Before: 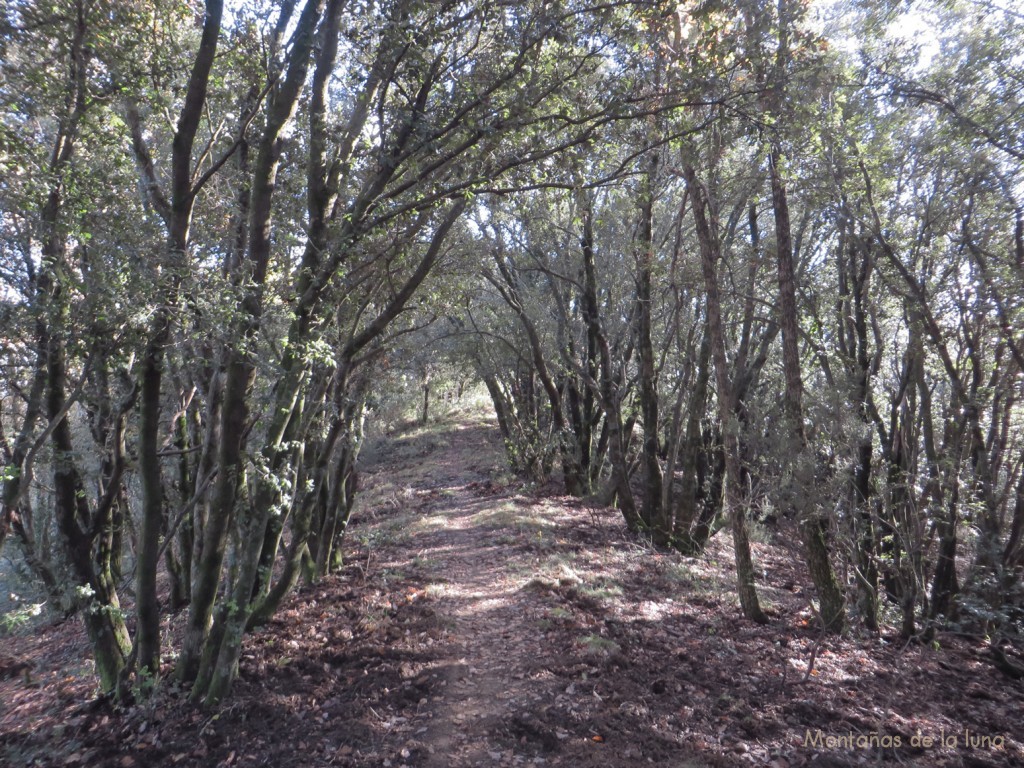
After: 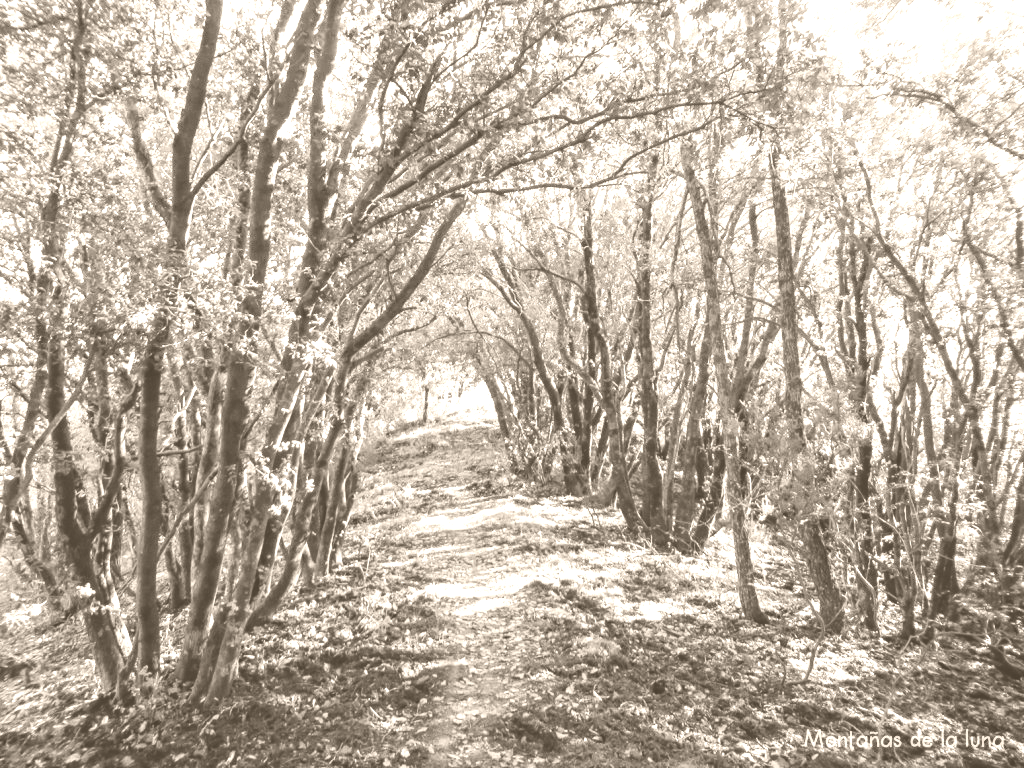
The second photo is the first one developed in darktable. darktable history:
haze removal: strength 0.12, distance 0.25, compatibility mode true, adaptive false
tone curve: curves: ch0 [(0, 0) (0.11, 0.081) (0.256, 0.259) (0.398, 0.475) (0.498, 0.611) (0.65, 0.757) (0.835, 0.883) (1, 0.961)]; ch1 [(0, 0) (0.346, 0.307) (0.408, 0.369) (0.453, 0.457) (0.482, 0.479) (0.502, 0.498) (0.521, 0.51) (0.553, 0.554) (0.618, 0.65) (0.693, 0.727) (1, 1)]; ch2 [(0, 0) (0.366, 0.337) (0.434, 0.46) (0.485, 0.494) (0.5, 0.494) (0.511, 0.508) (0.537, 0.55) (0.579, 0.599) (0.621, 0.693) (1, 1)], color space Lab, independent channels, preserve colors none
color balance rgb: linear chroma grading › global chroma 23.15%, perceptual saturation grading › global saturation 28.7%, perceptual saturation grading › mid-tones 12.04%, perceptual saturation grading › shadows 10.19%, global vibrance 22.22%
colorize: hue 34.49°, saturation 35.33%, source mix 100%, version 1
local contrast: on, module defaults
